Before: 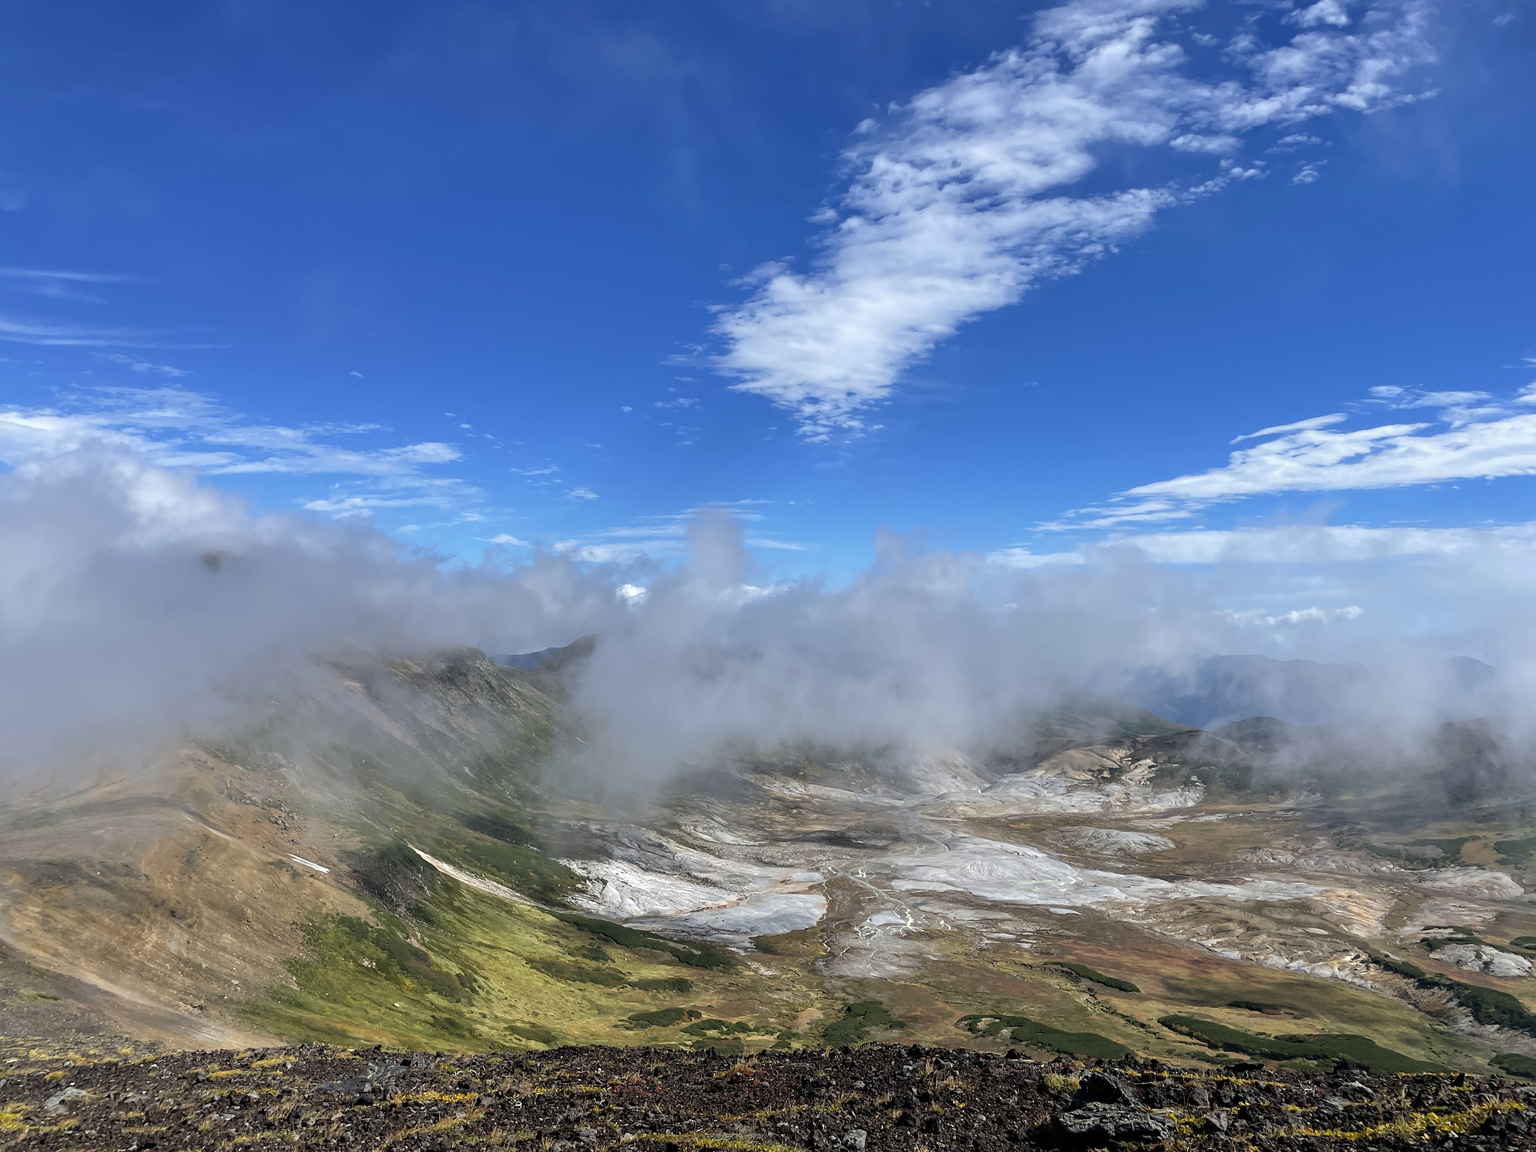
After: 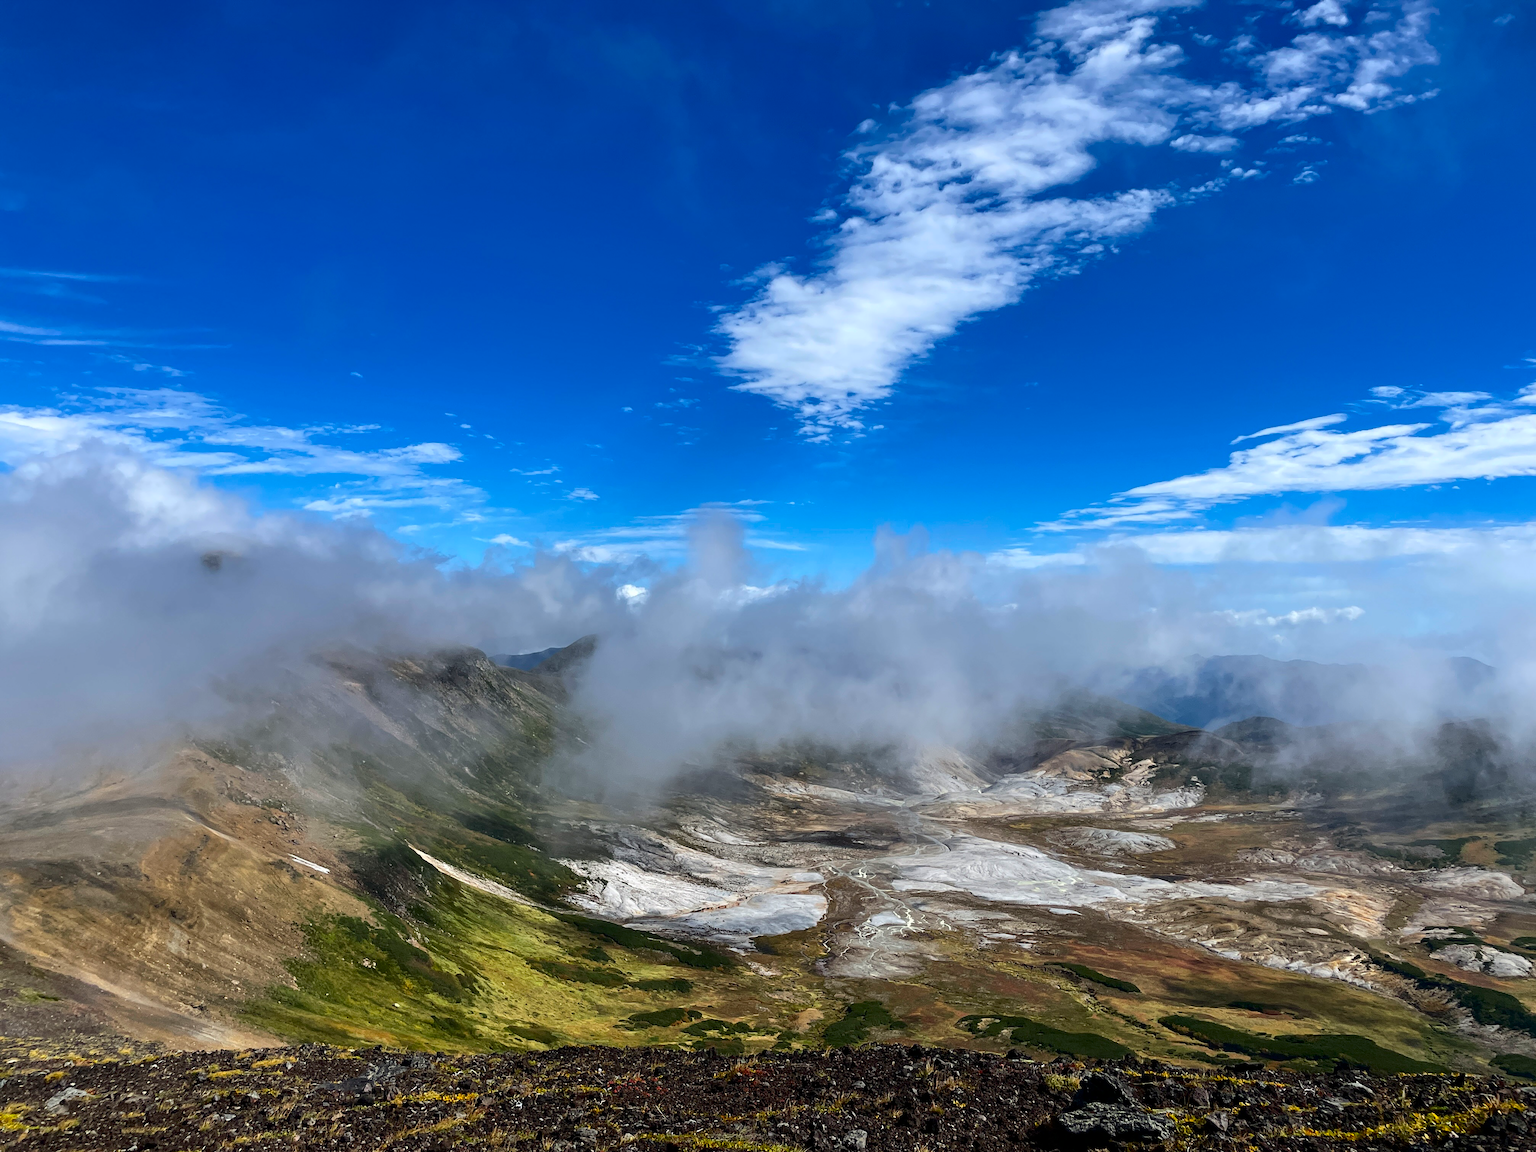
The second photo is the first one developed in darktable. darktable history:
tone equalizer: -7 EV 0.18 EV, -6 EV 0.12 EV, -5 EV 0.08 EV, -4 EV 0.04 EV, -2 EV -0.02 EV, -1 EV -0.04 EV, +0 EV -0.06 EV, luminance estimator HSV value / RGB max
contrast brightness saturation: contrast 0.19, brightness -0.11, saturation 0.21
